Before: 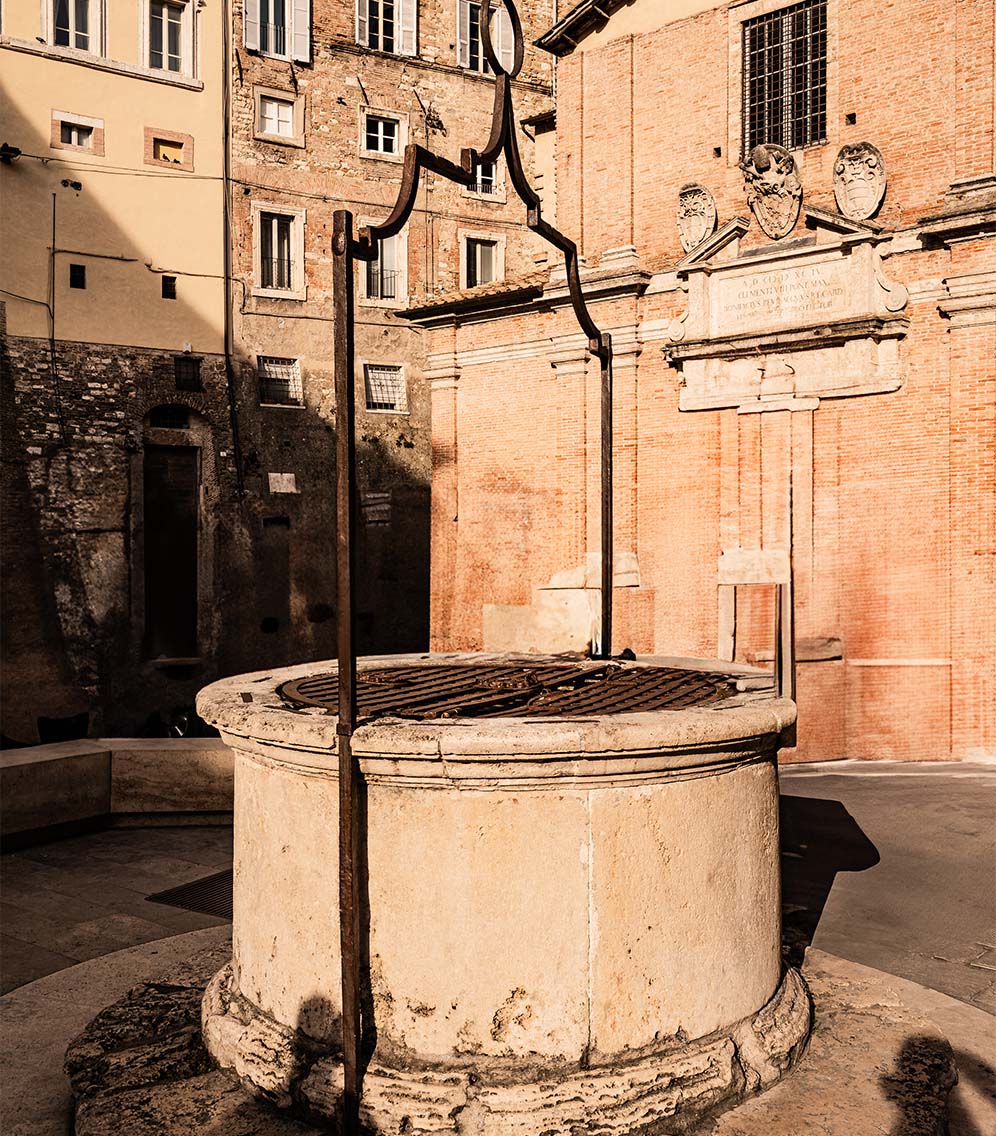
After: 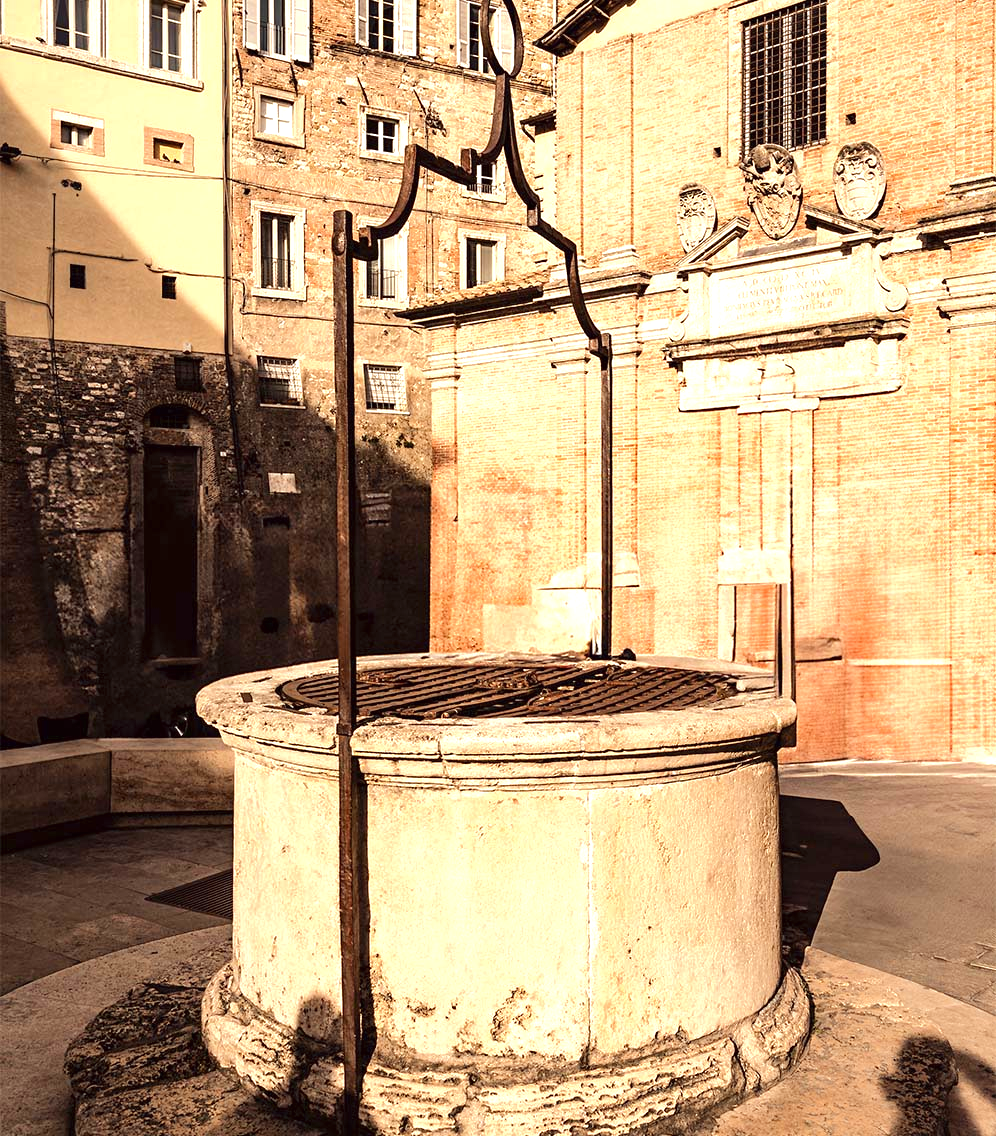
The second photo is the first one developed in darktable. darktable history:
color correction: highlights a* -0.95, highlights b* 4.5, shadows a* 3.55
base curve: curves: ch0 [(0, 0) (0.235, 0.266) (0.503, 0.496) (0.786, 0.72) (1, 1)]
exposure: black level correction 0, exposure 0.7 EV, compensate exposure bias true, compensate highlight preservation false
